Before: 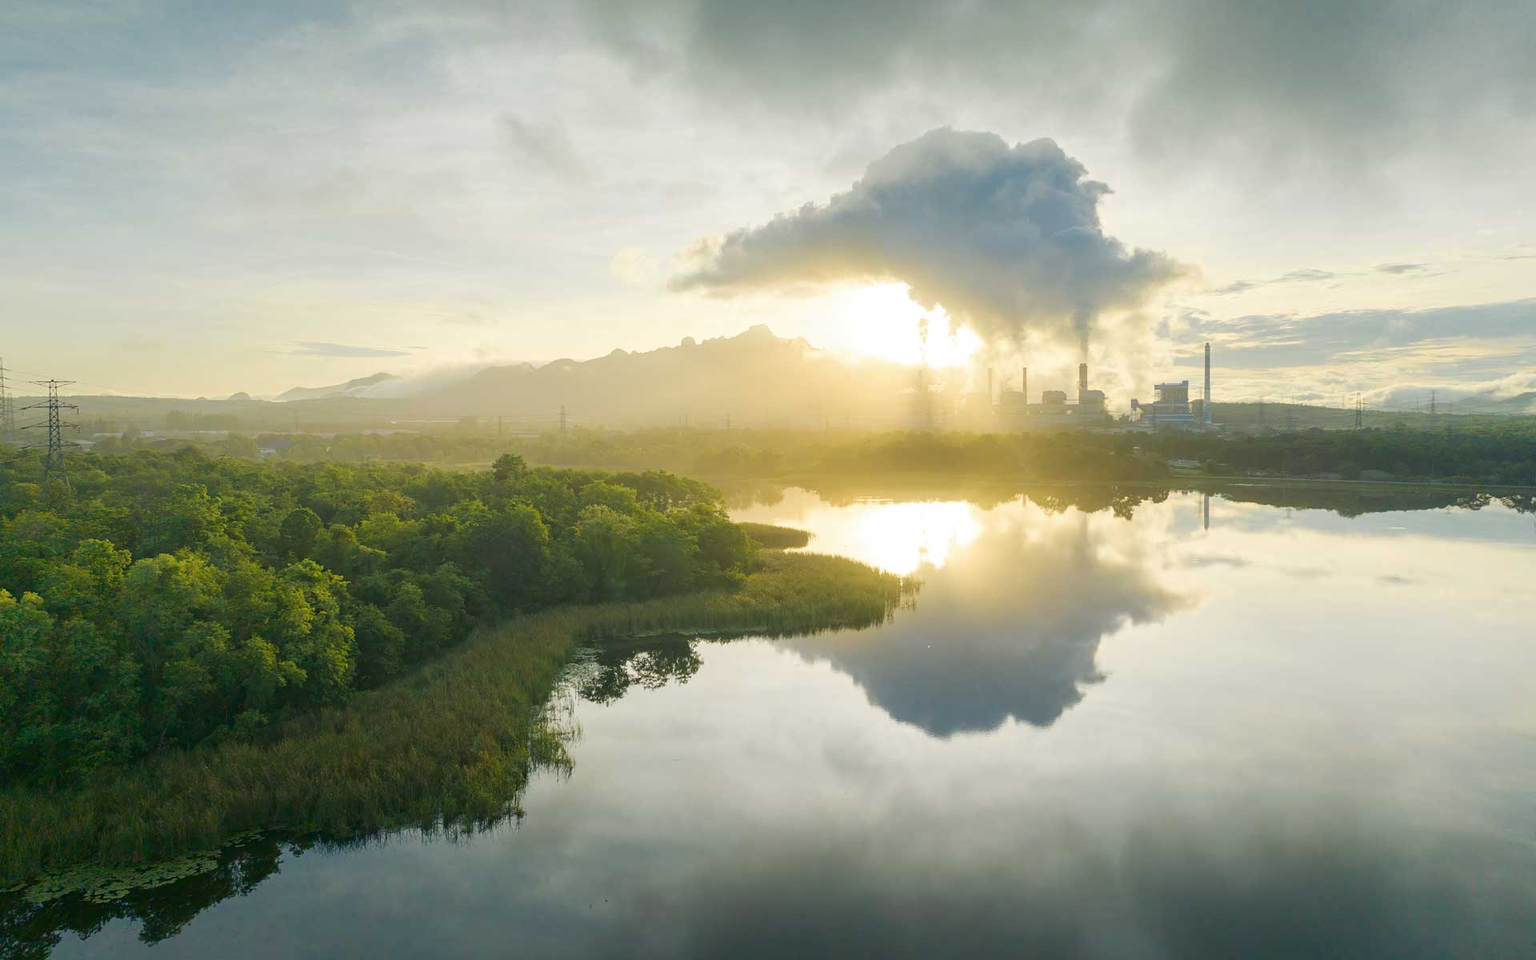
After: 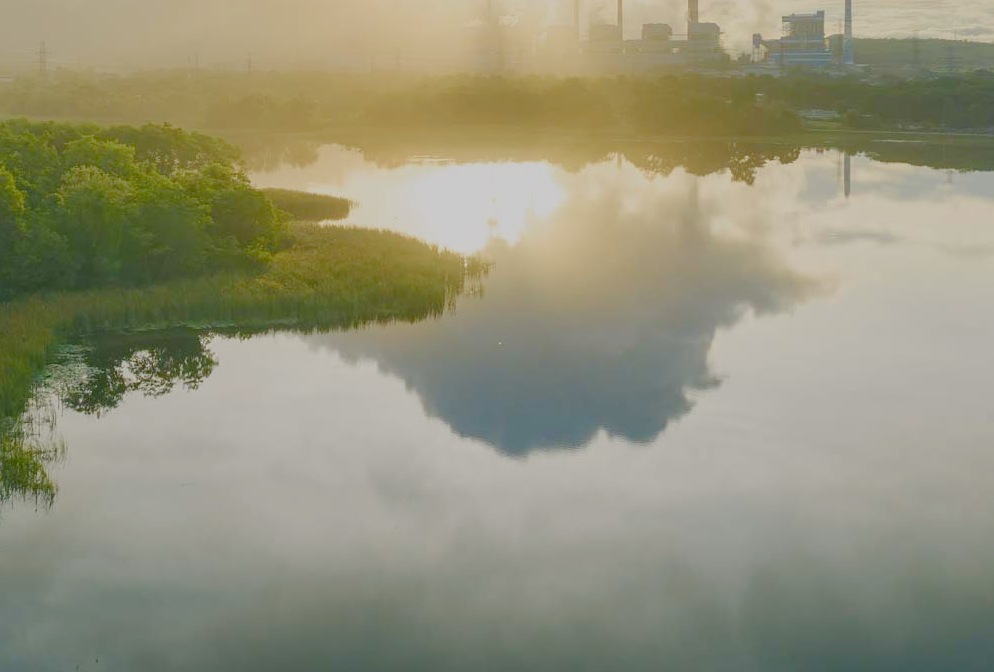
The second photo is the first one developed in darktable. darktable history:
color balance rgb: shadows lift › chroma 1%, shadows lift › hue 113°, highlights gain › chroma 0.2%, highlights gain › hue 333°, perceptual saturation grading › global saturation 20%, perceptual saturation grading › highlights -50%, perceptual saturation grading › shadows 25%, contrast -30%
crop: left 34.479%, top 38.822%, right 13.718%, bottom 5.172%
